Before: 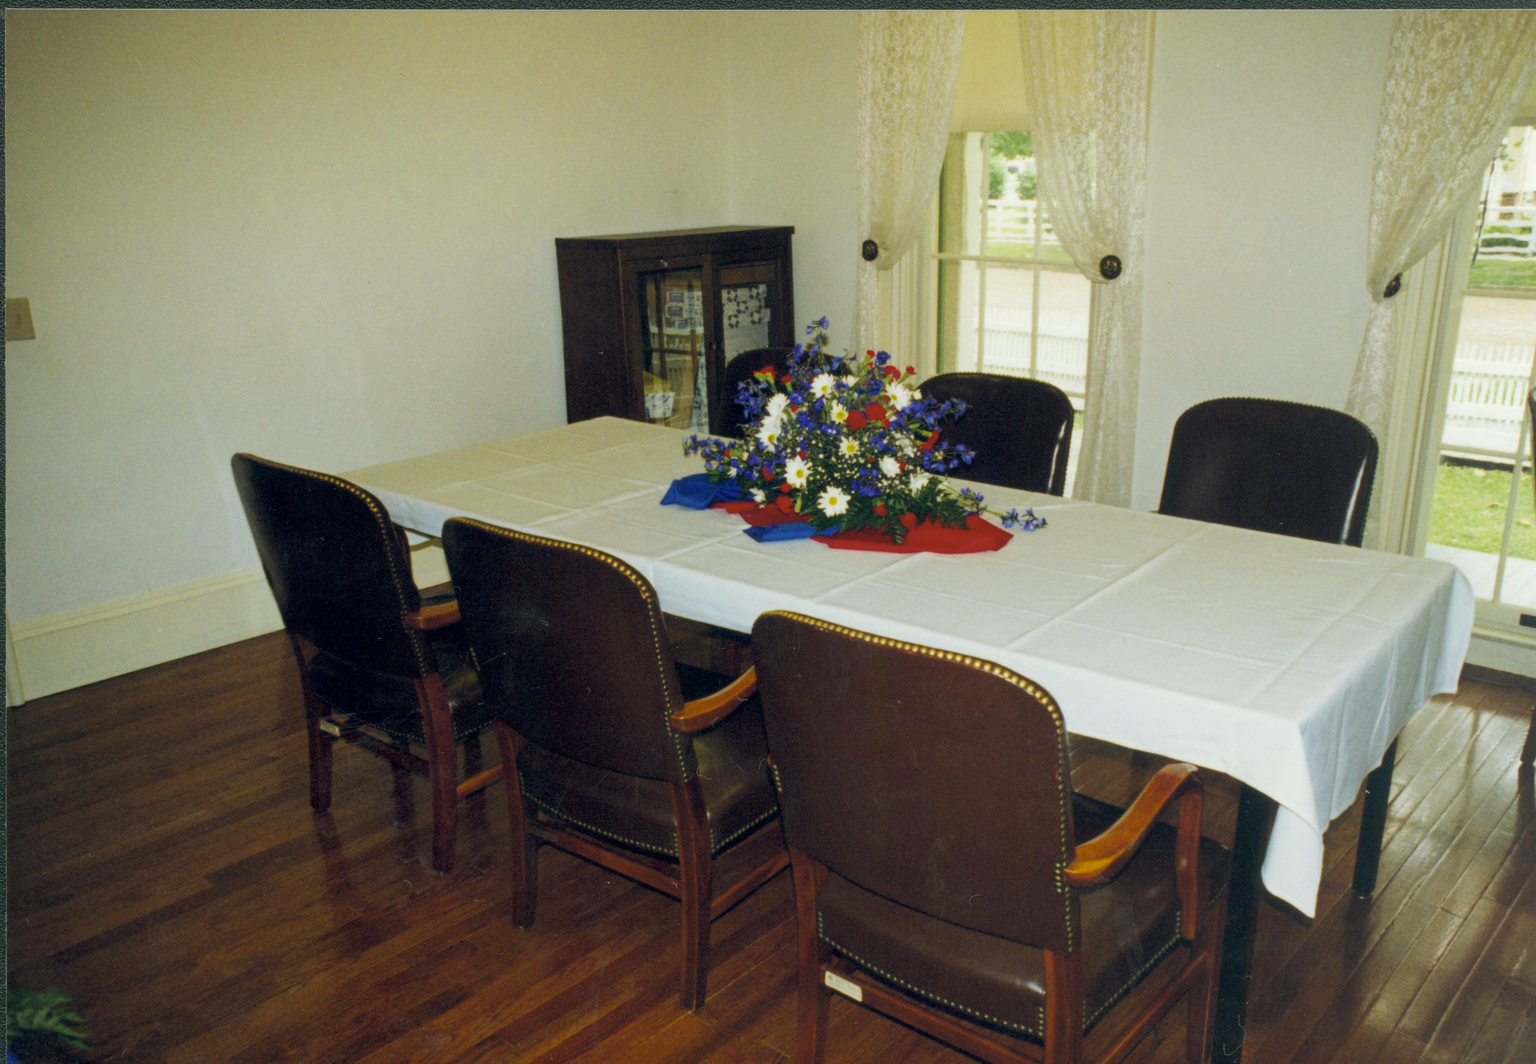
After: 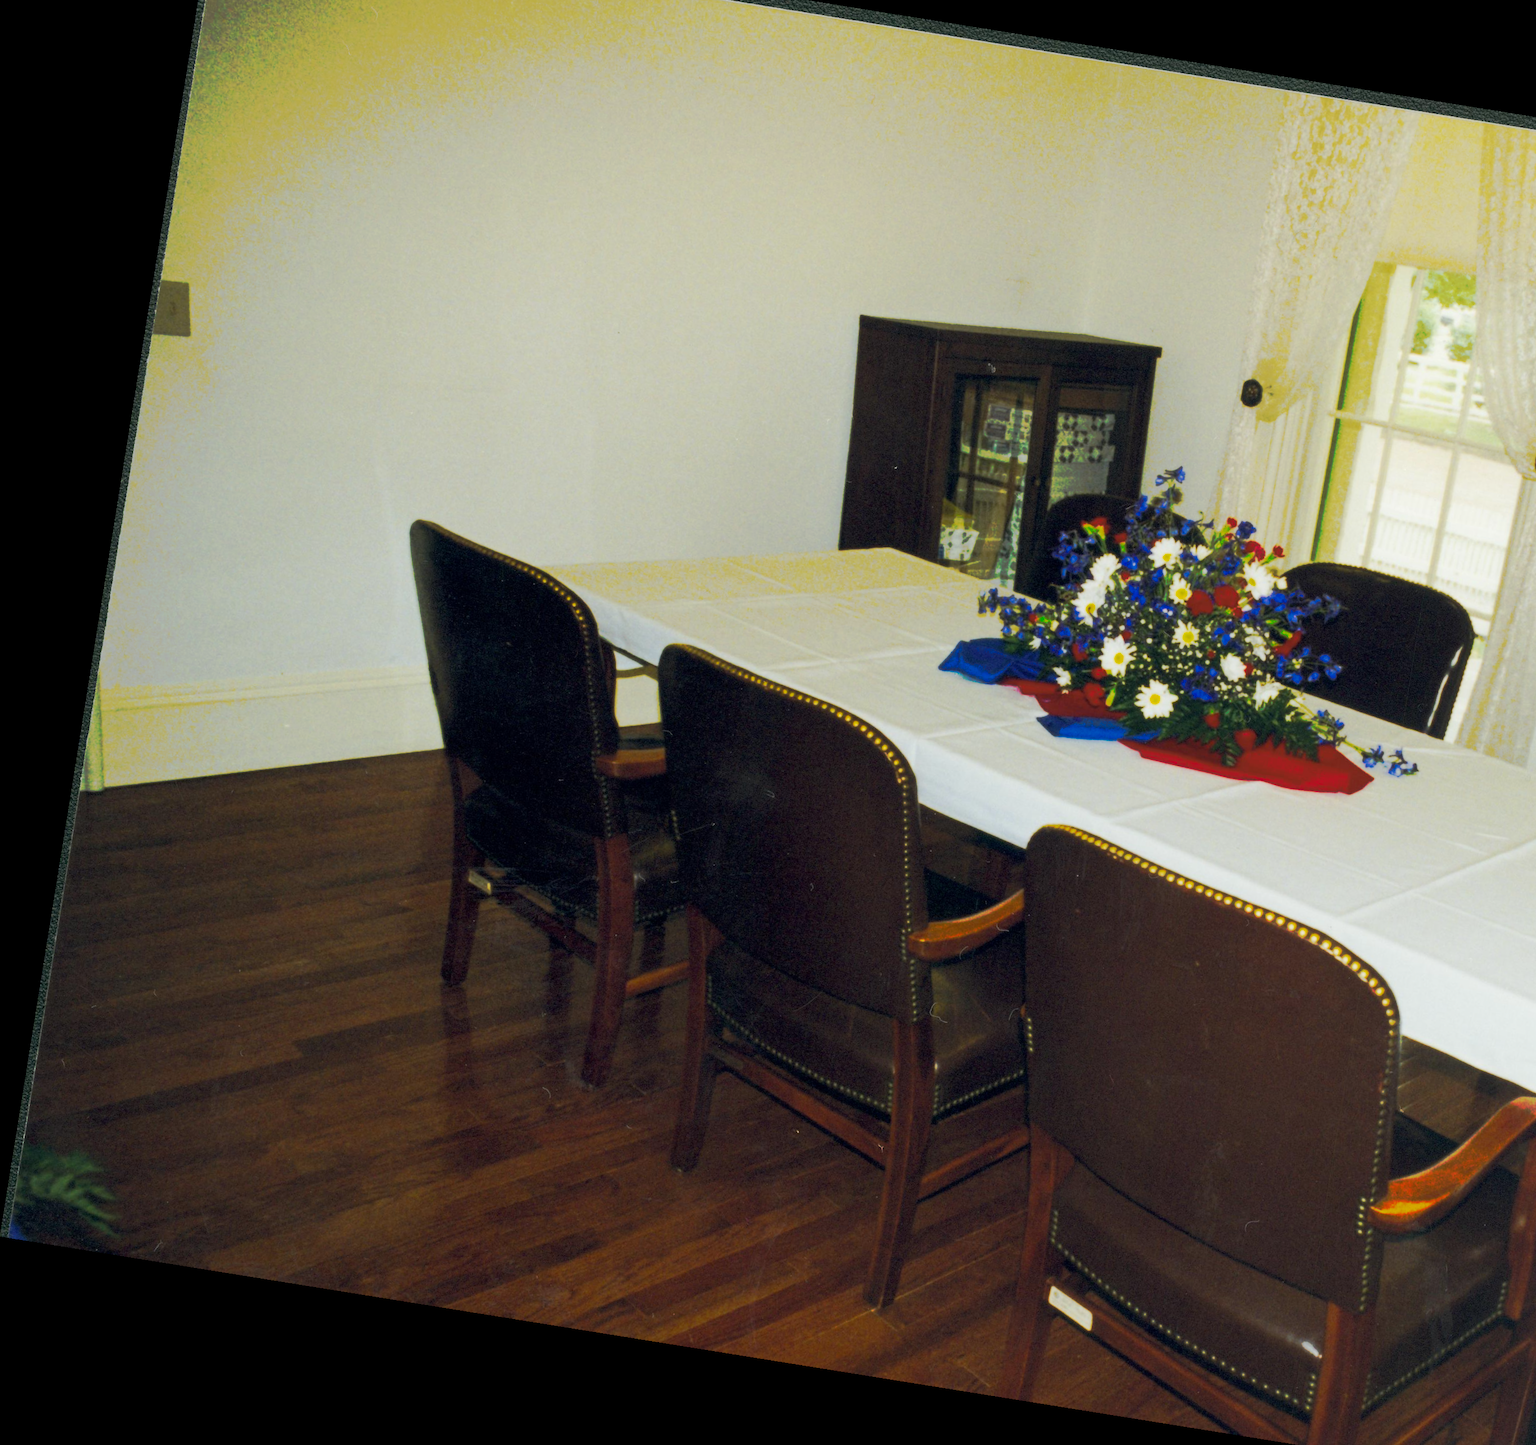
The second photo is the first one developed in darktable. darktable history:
crop: top 5.803%, right 27.864%, bottom 5.804%
rotate and perspective: rotation 9.12°, automatic cropping off
tone curve: curves: ch0 [(0, 0) (0.003, 0.003) (0.011, 0.01) (0.025, 0.023) (0.044, 0.042) (0.069, 0.065) (0.1, 0.094) (0.136, 0.127) (0.177, 0.166) (0.224, 0.211) (0.277, 0.26) (0.335, 0.315) (0.399, 0.375) (0.468, 0.44) (0.543, 0.658) (0.623, 0.718) (0.709, 0.782) (0.801, 0.851) (0.898, 0.923) (1, 1)], preserve colors none
